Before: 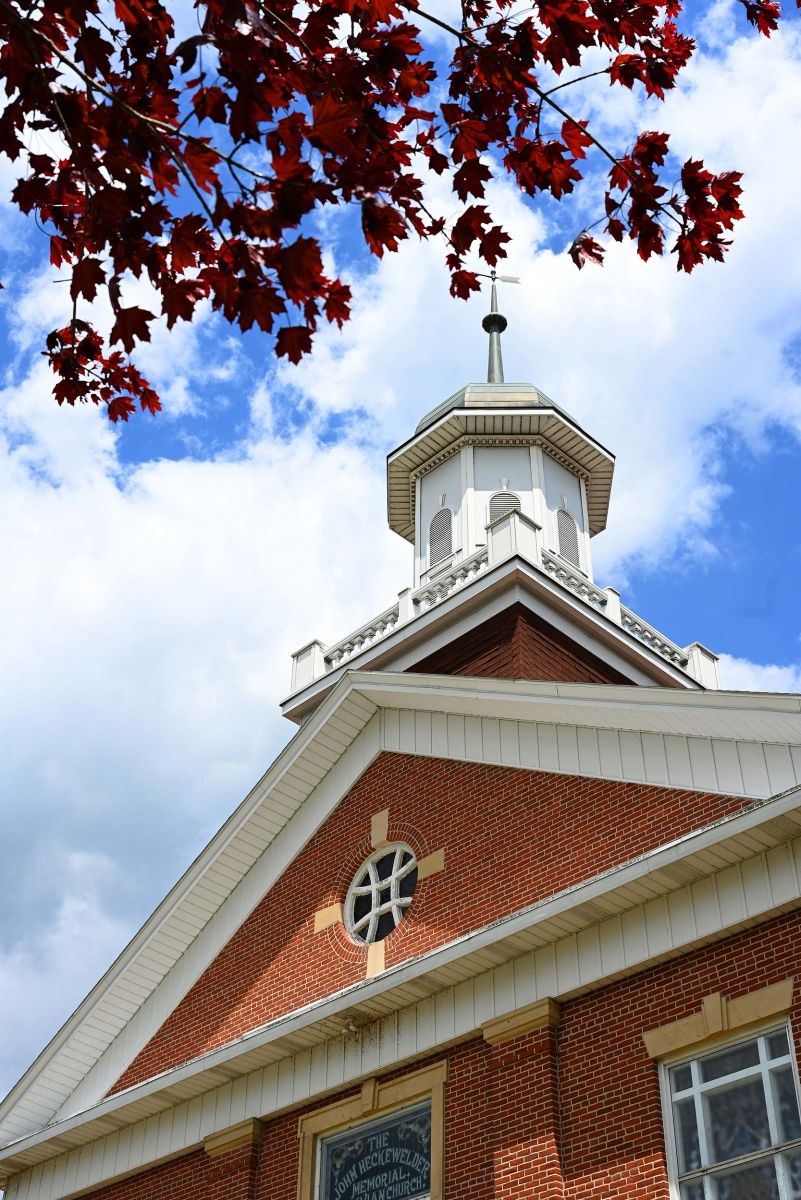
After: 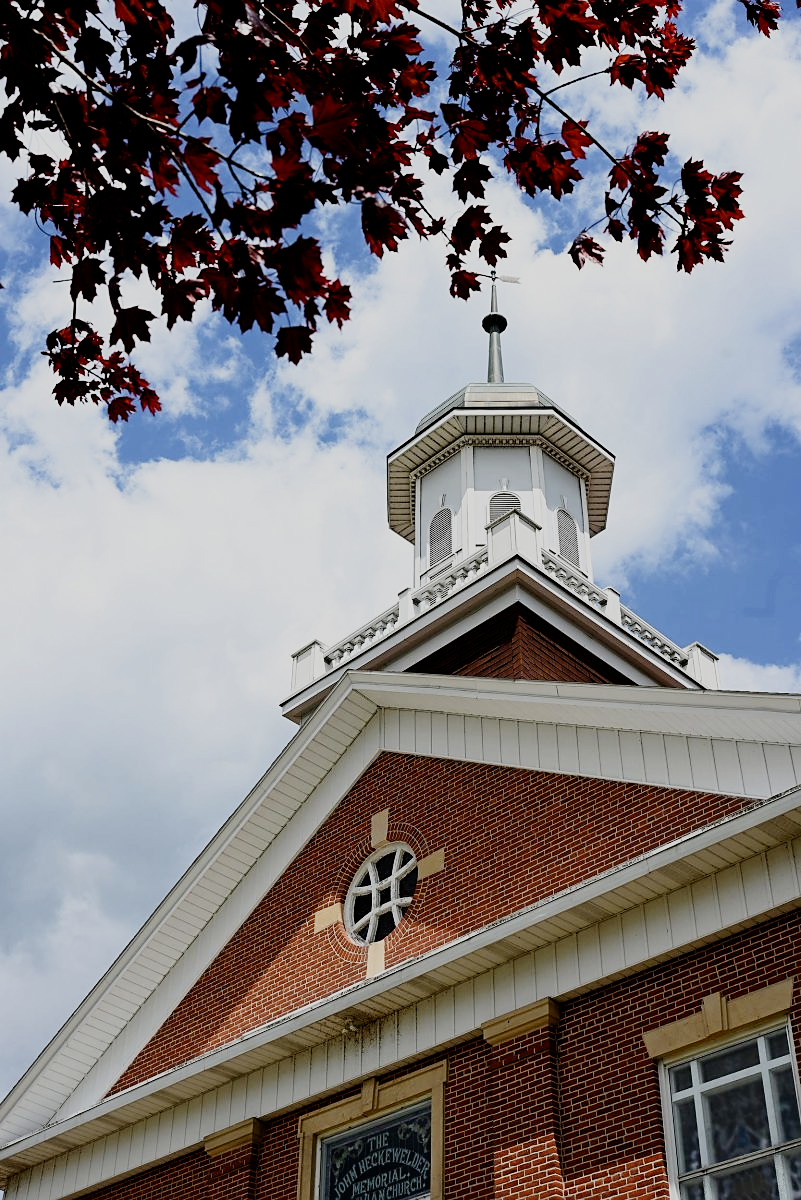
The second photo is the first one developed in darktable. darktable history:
sharpen: radius 1.455, amount 0.413, threshold 1.546
exposure: exposure -0.149 EV, compensate exposure bias true, compensate highlight preservation false
contrast brightness saturation: contrast 0.11, saturation -0.172
filmic rgb: black relative exposure -9.17 EV, white relative exposure 6.76 EV, hardness 3.1, contrast 1.062, add noise in highlights 0.001, preserve chrominance no, color science v3 (2019), use custom middle-gray values true, contrast in highlights soft
